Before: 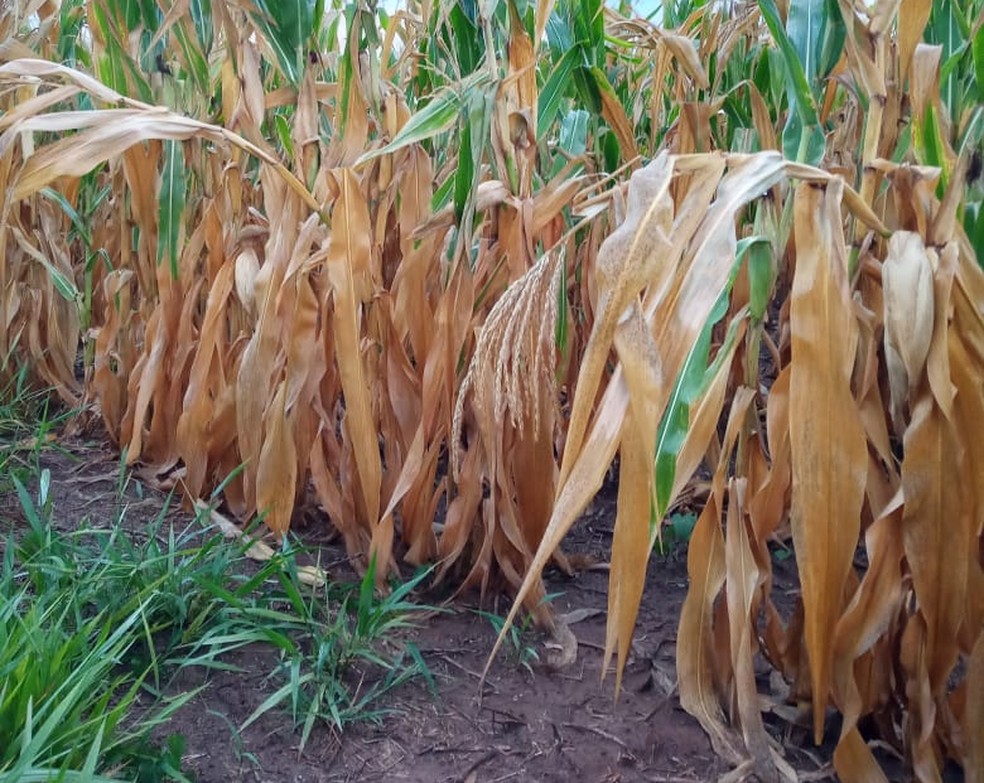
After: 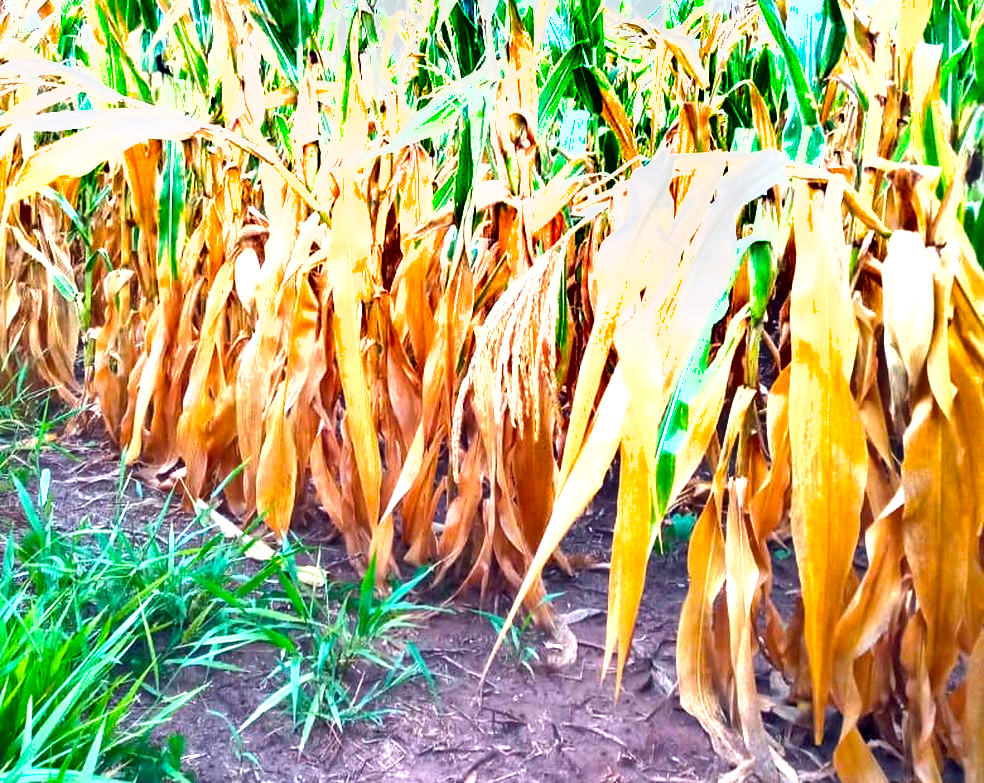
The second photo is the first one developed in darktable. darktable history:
shadows and highlights: soften with gaussian
color balance rgb: perceptual saturation grading › global saturation 36%, perceptual brilliance grading › global brilliance 10%, global vibrance 20%
exposure: black level correction 0.001, exposure 1.646 EV, compensate exposure bias true, compensate highlight preservation false
